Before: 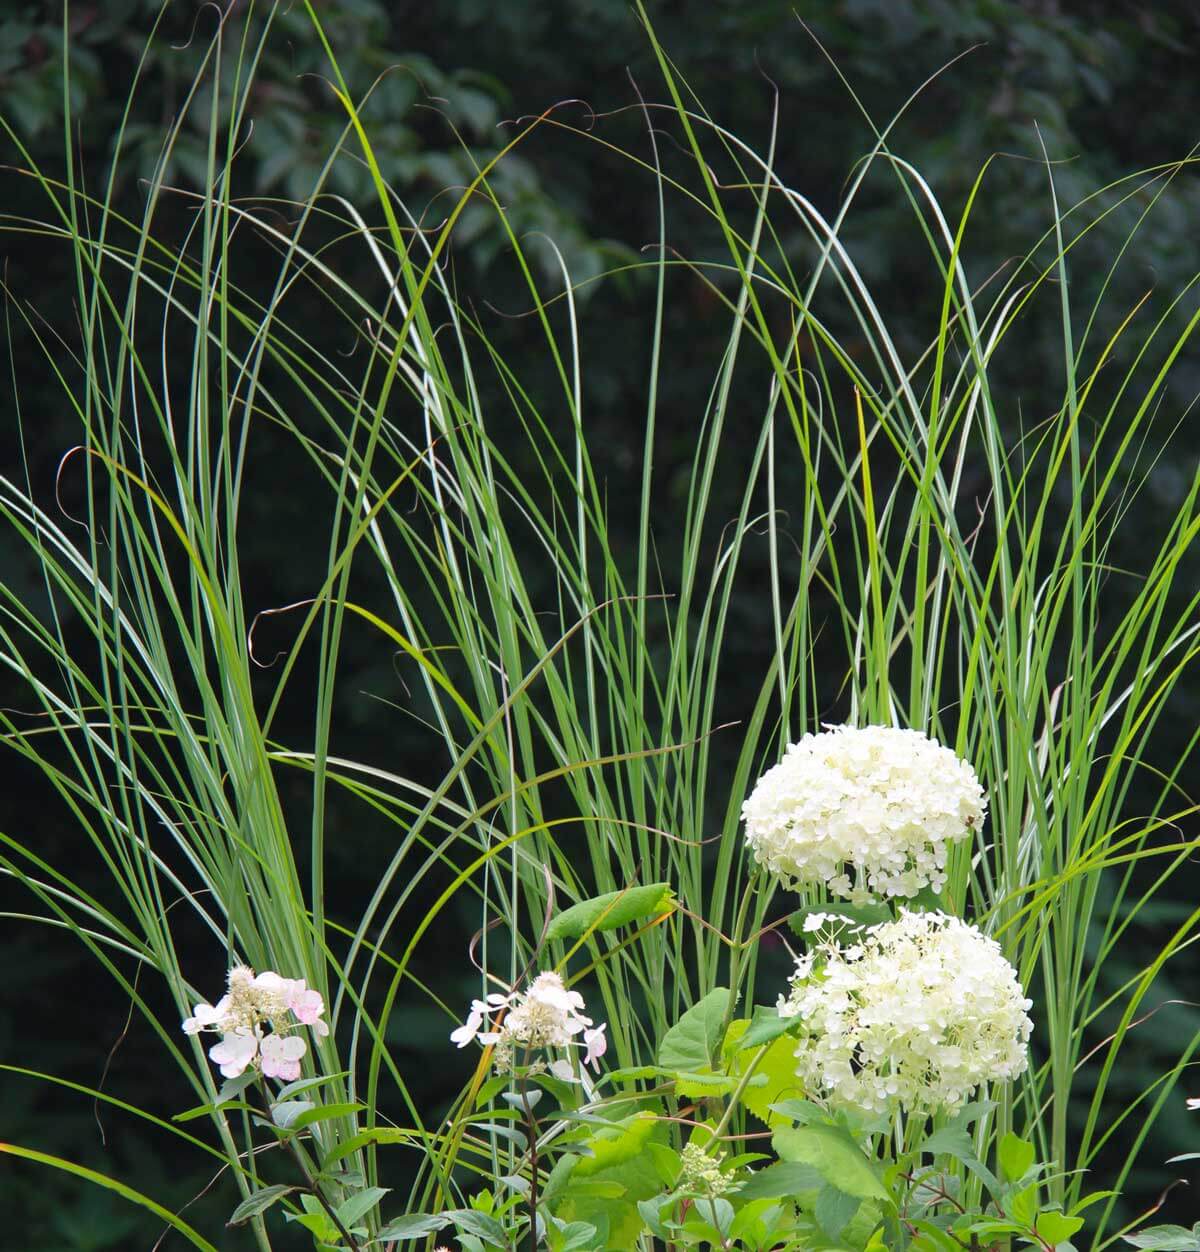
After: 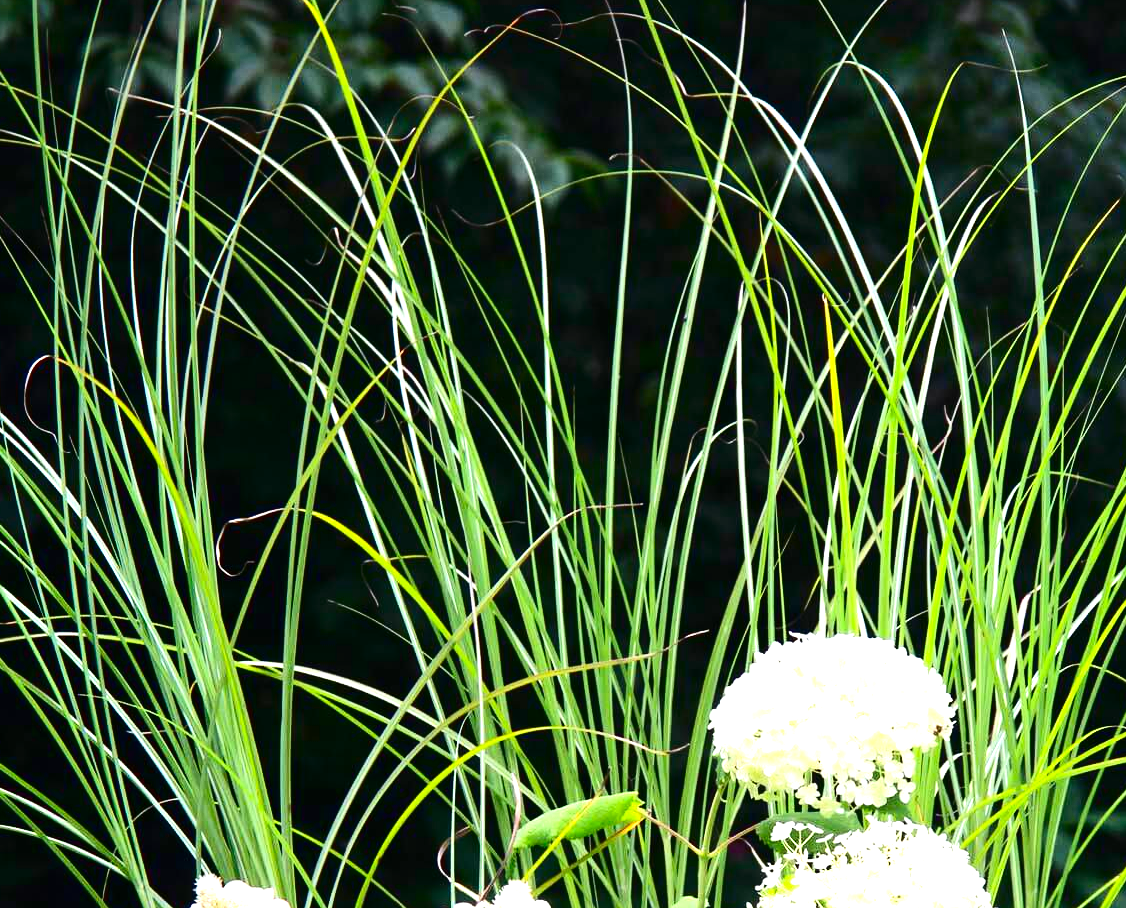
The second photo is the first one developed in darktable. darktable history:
crop: left 2.737%, top 7.287%, right 3.421%, bottom 20.179%
exposure: black level correction 0, exposure 1.1 EV, compensate exposure bias true, compensate highlight preservation false
contrast brightness saturation: contrast 0.24, brightness -0.24, saturation 0.14
